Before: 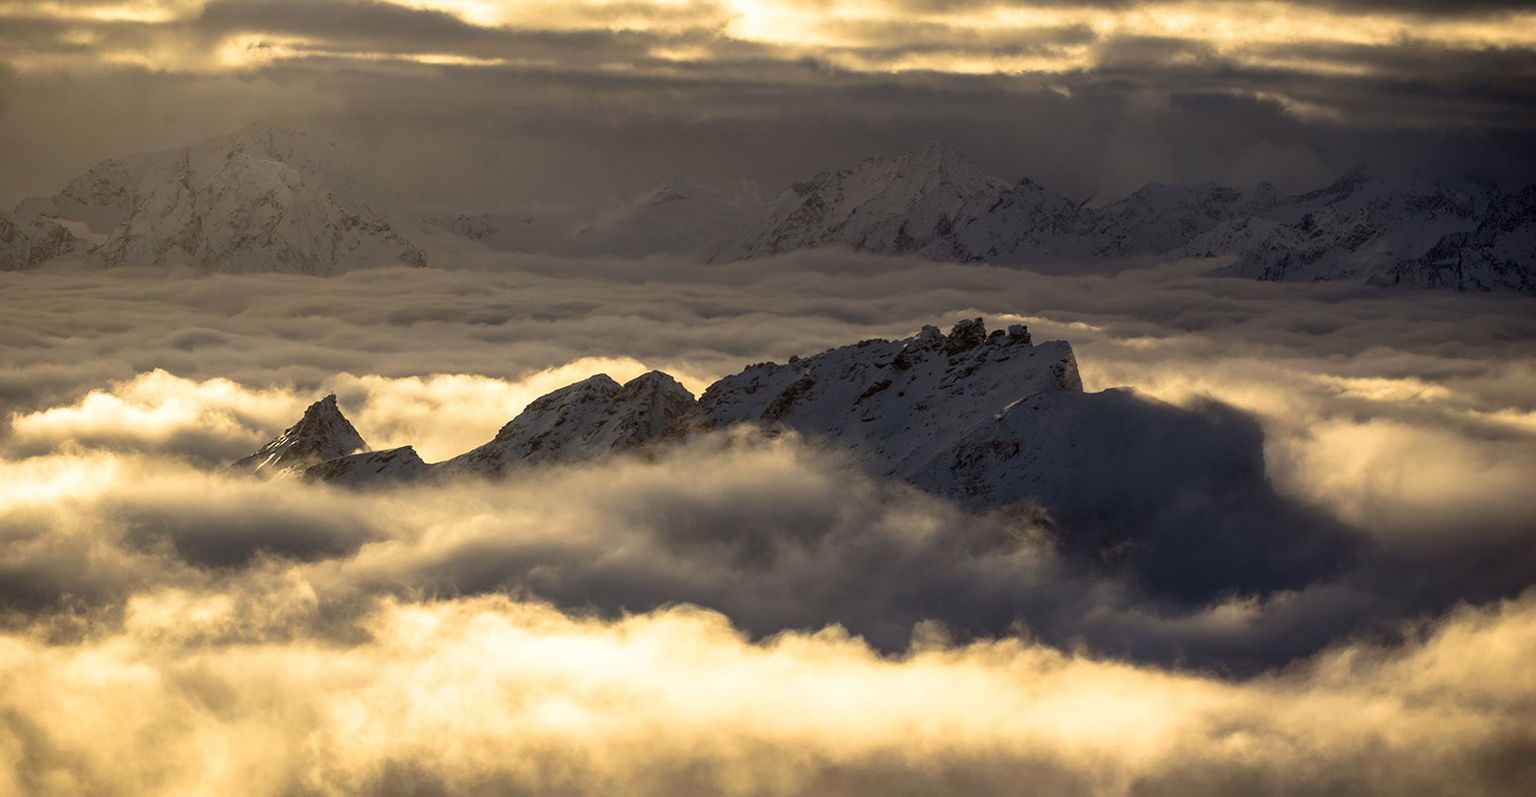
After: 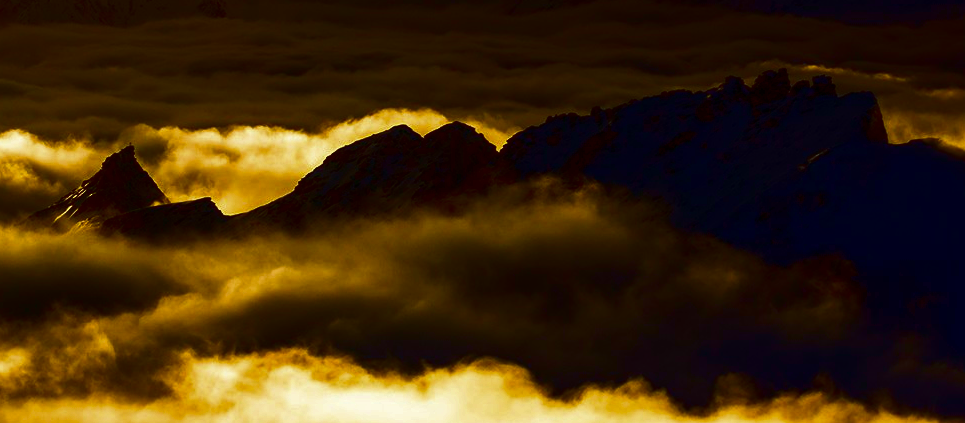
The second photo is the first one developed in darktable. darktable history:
contrast brightness saturation: brightness -0.989, saturation 0.985
crop: left 13.236%, top 31.412%, right 24.477%, bottom 15.957%
